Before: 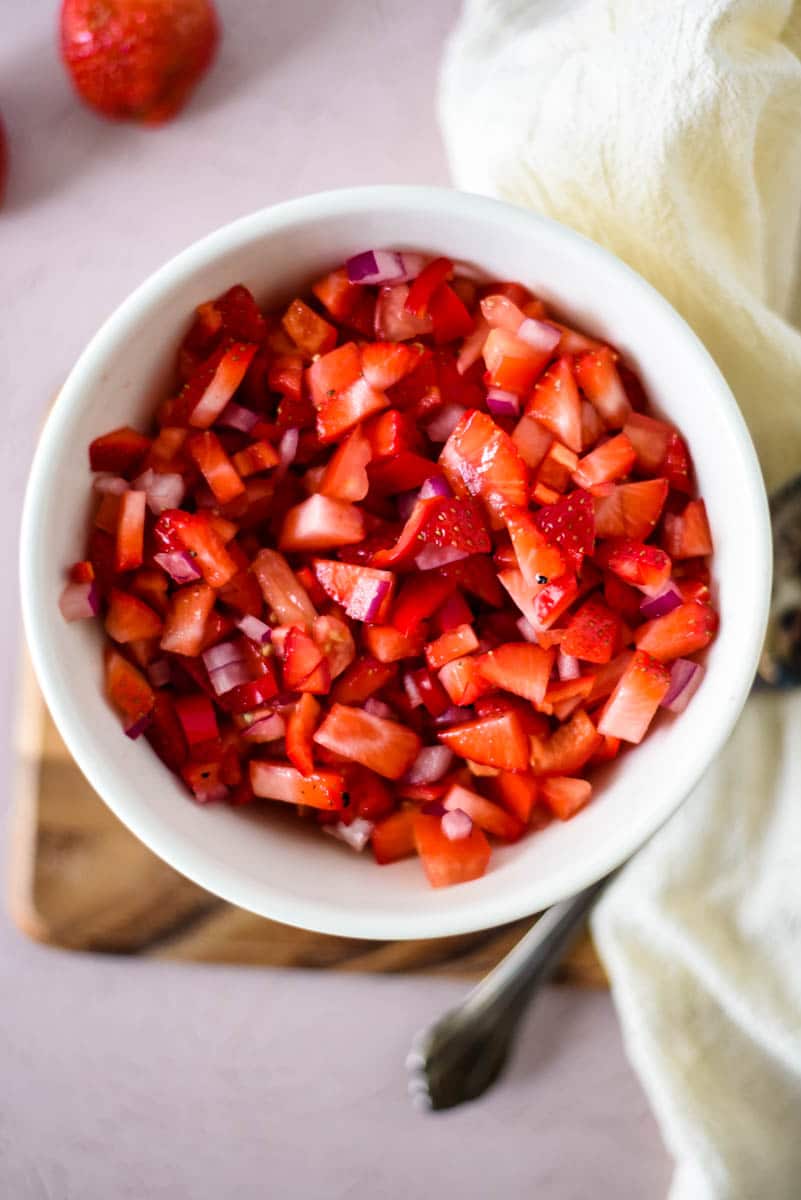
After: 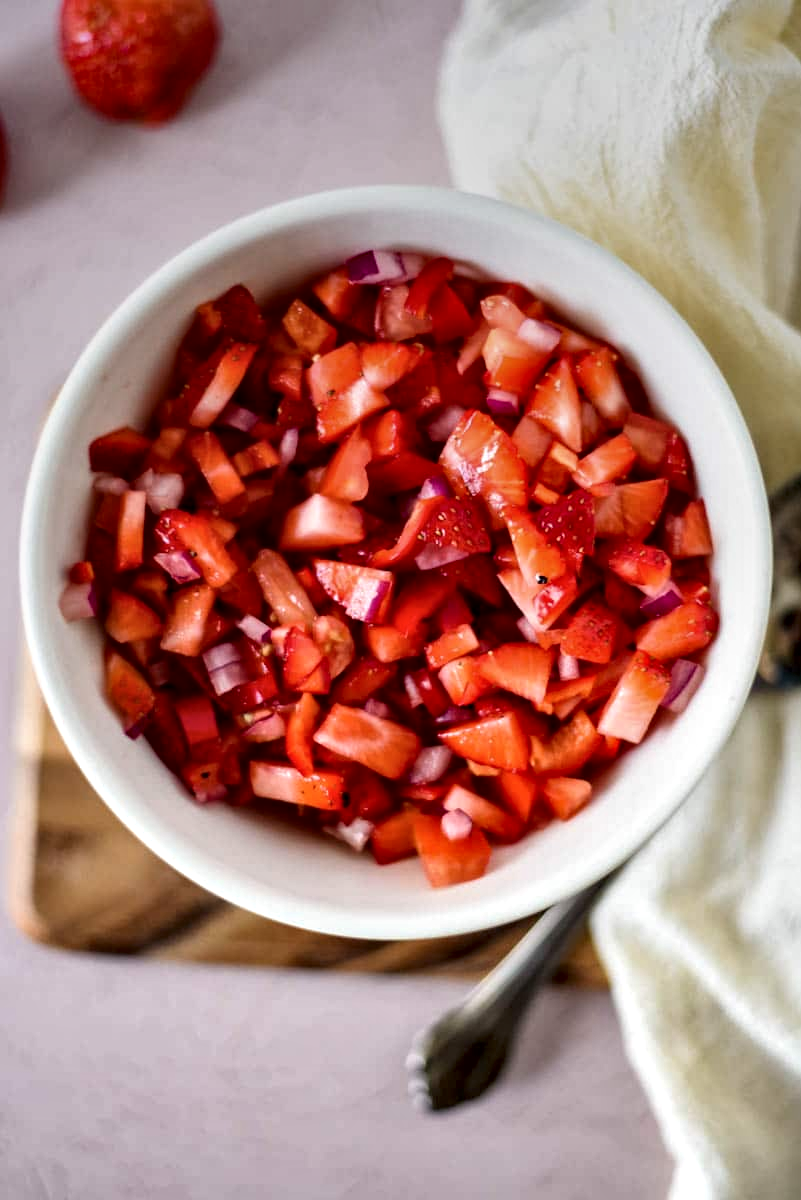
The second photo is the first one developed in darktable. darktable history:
local contrast: mode bilateral grid, contrast 30, coarseness 25, midtone range 0.2
contrast equalizer: y [[0.535, 0.543, 0.548, 0.548, 0.542, 0.532], [0.5 ×6], [0.5 ×6], [0 ×6], [0 ×6]]
graduated density: on, module defaults
